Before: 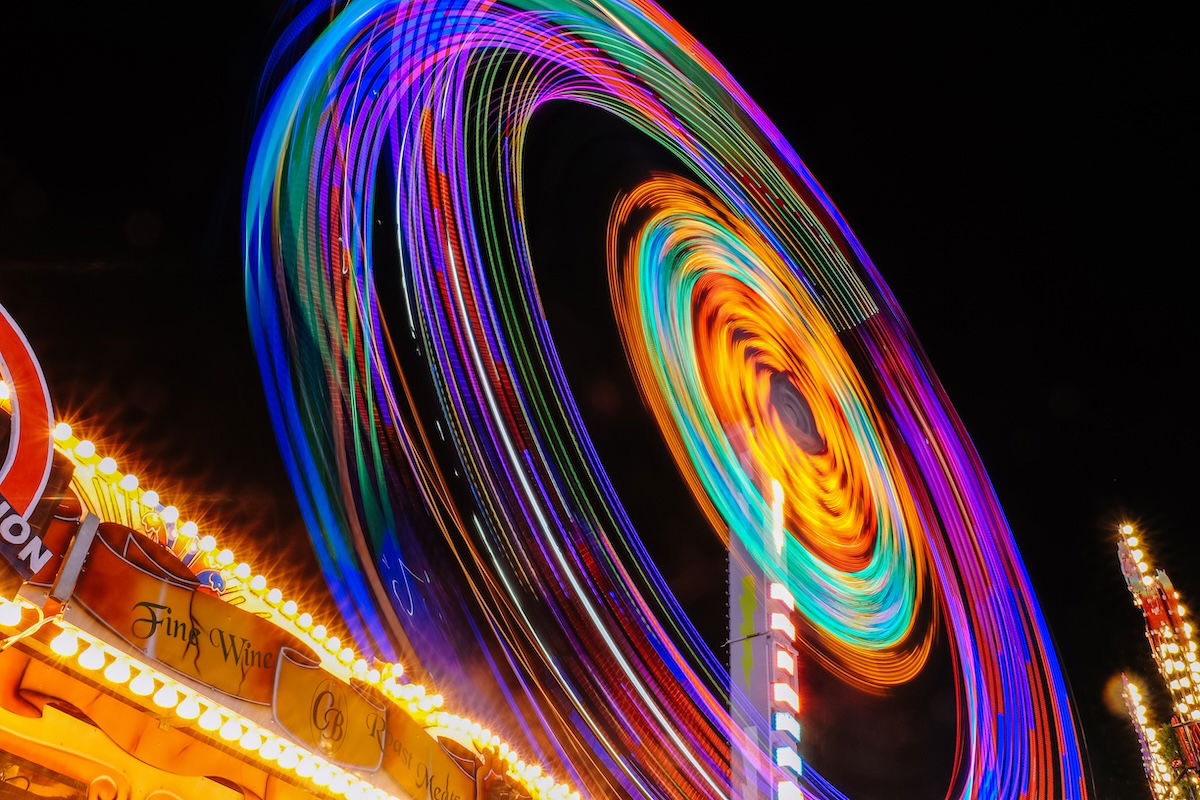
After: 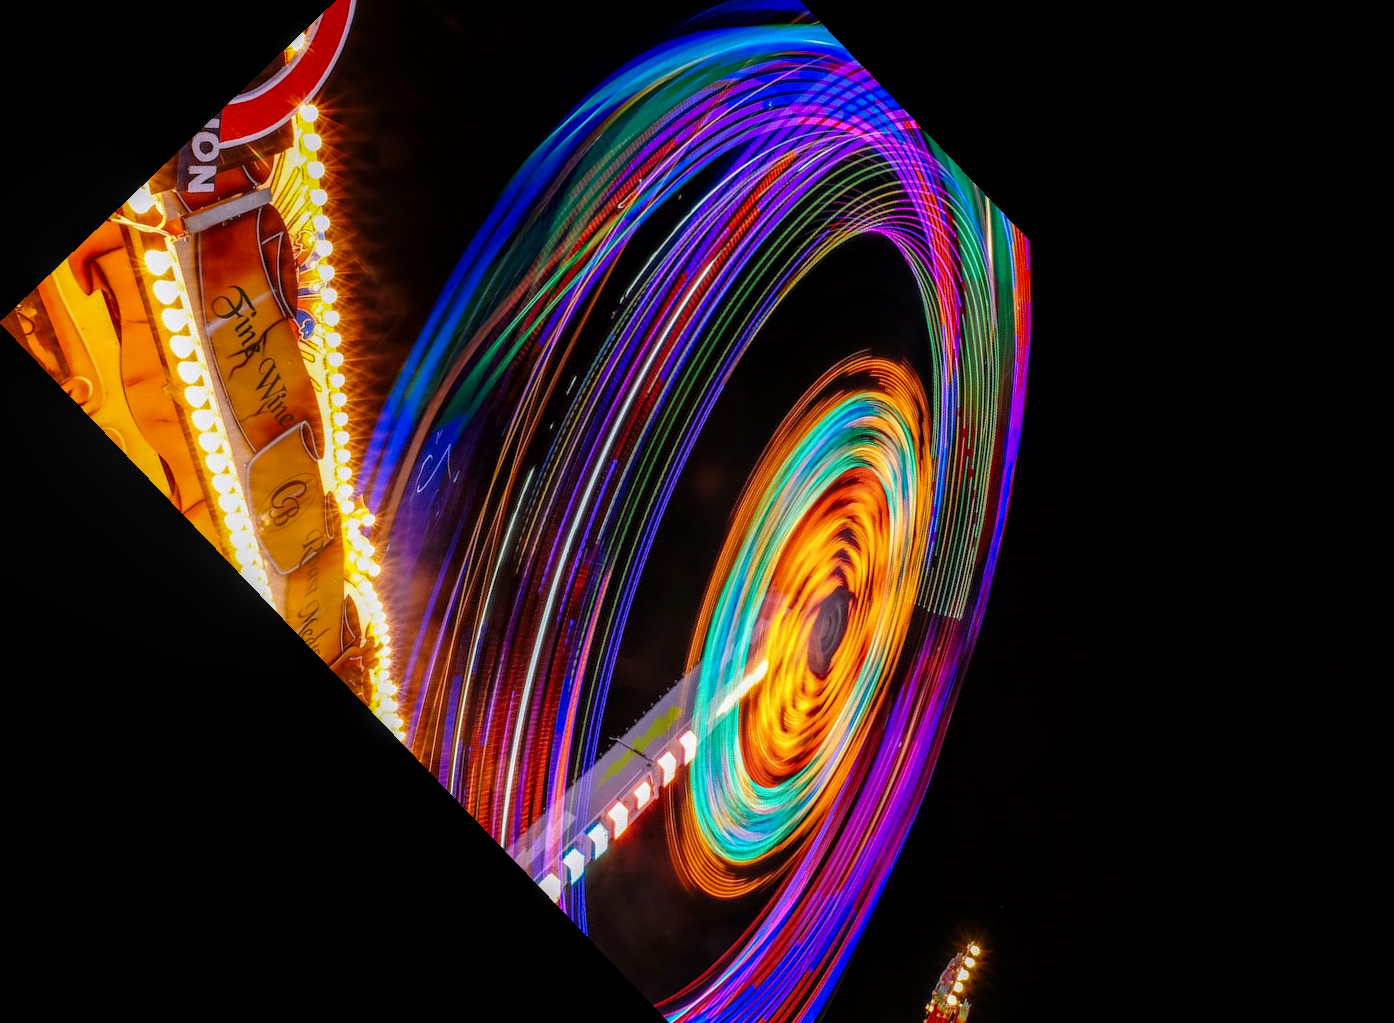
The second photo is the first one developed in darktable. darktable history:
crop and rotate: angle -46.26°, top 16.234%, right 0.912%, bottom 11.704%
shadows and highlights: shadows -40.15, highlights 62.88, soften with gaussian
local contrast: detail 130%
